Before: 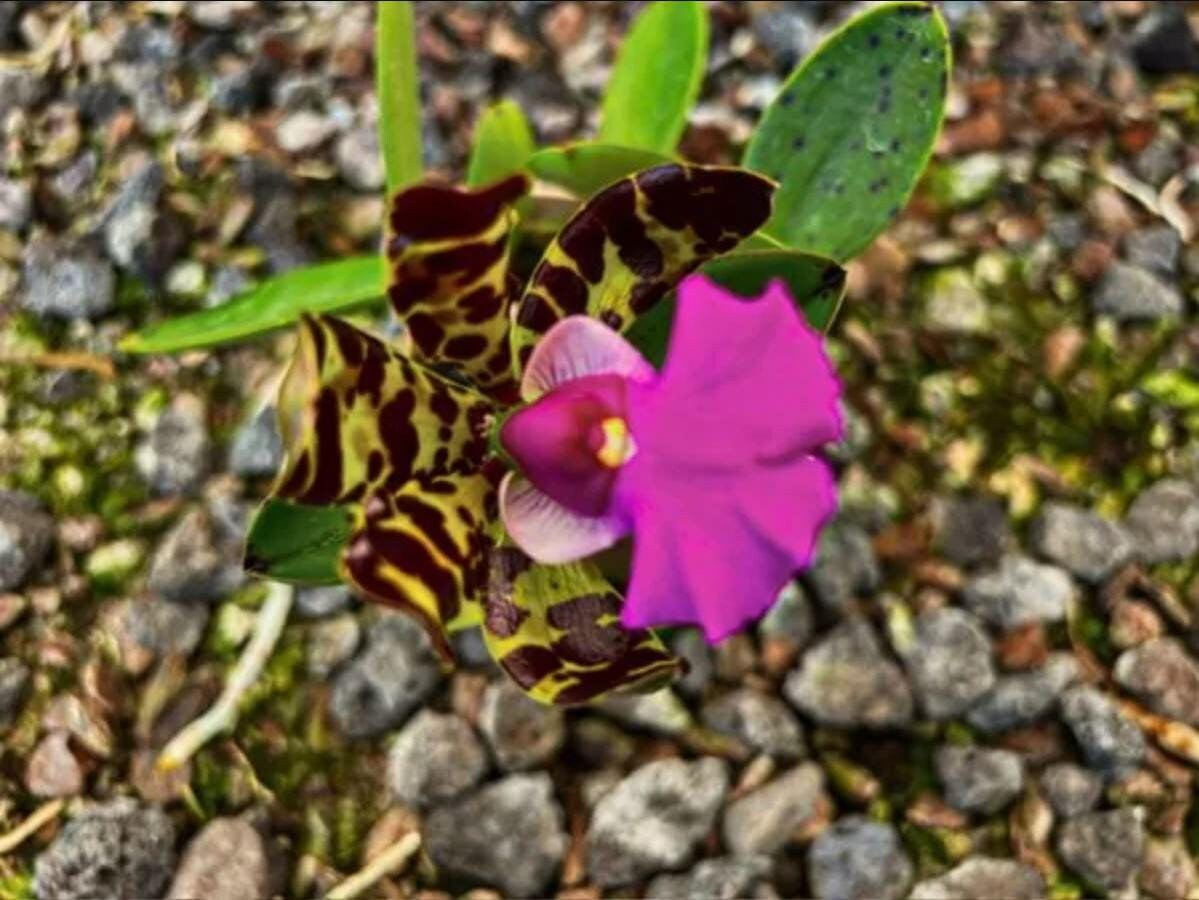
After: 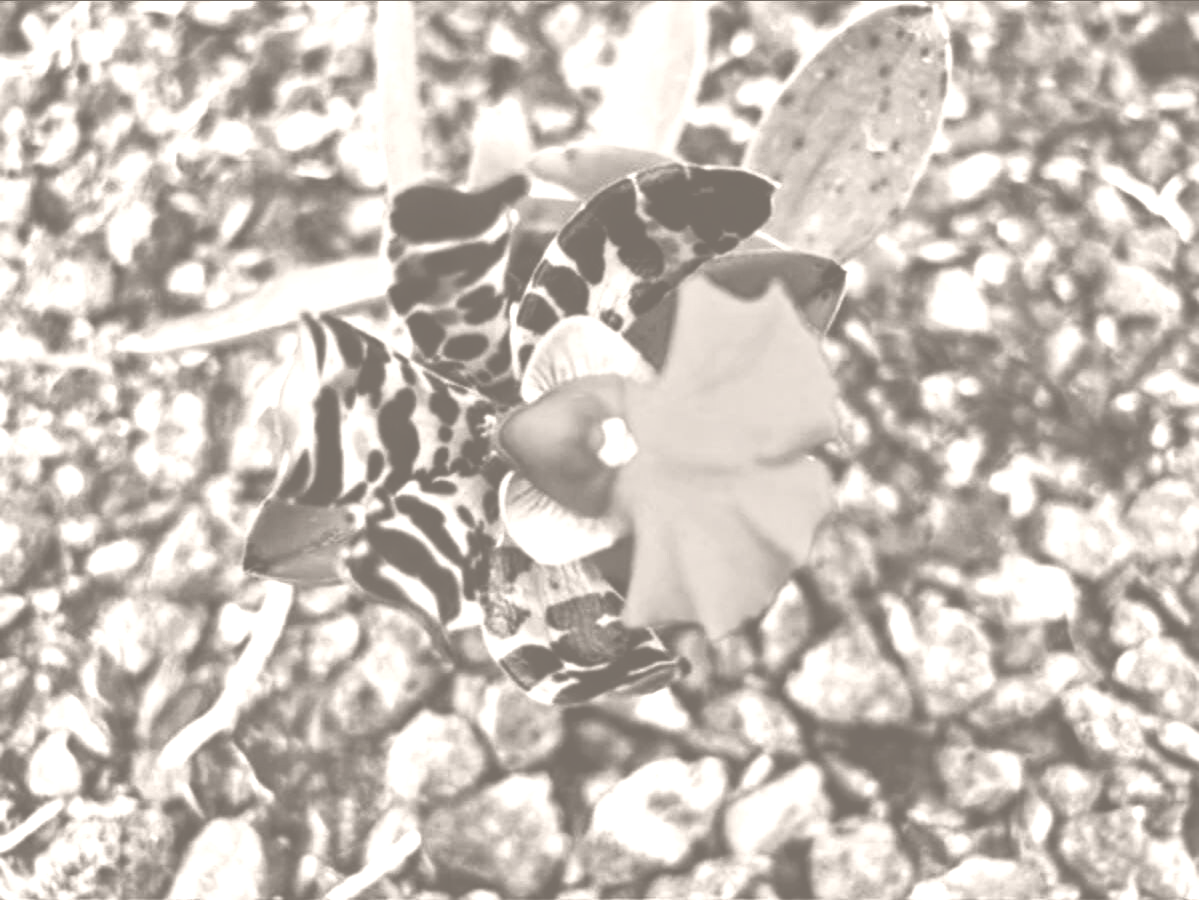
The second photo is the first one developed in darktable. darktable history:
contrast brightness saturation: contrast -0.15, brightness 0.05, saturation -0.12
tone curve: curves: ch0 [(0, 0) (0.003, 0.15) (0.011, 0.151) (0.025, 0.15) (0.044, 0.15) (0.069, 0.151) (0.1, 0.153) (0.136, 0.16) (0.177, 0.183) (0.224, 0.21) (0.277, 0.253) (0.335, 0.309) (0.399, 0.389) (0.468, 0.479) (0.543, 0.58) (0.623, 0.677) (0.709, 0.747) (0.801, 0.808) (0.898, 0.87) (1, 1)], preserve colors none
colorize: hue 34.49°, saturation 35.33%, source mix 100%, lightness 55%, version 1
